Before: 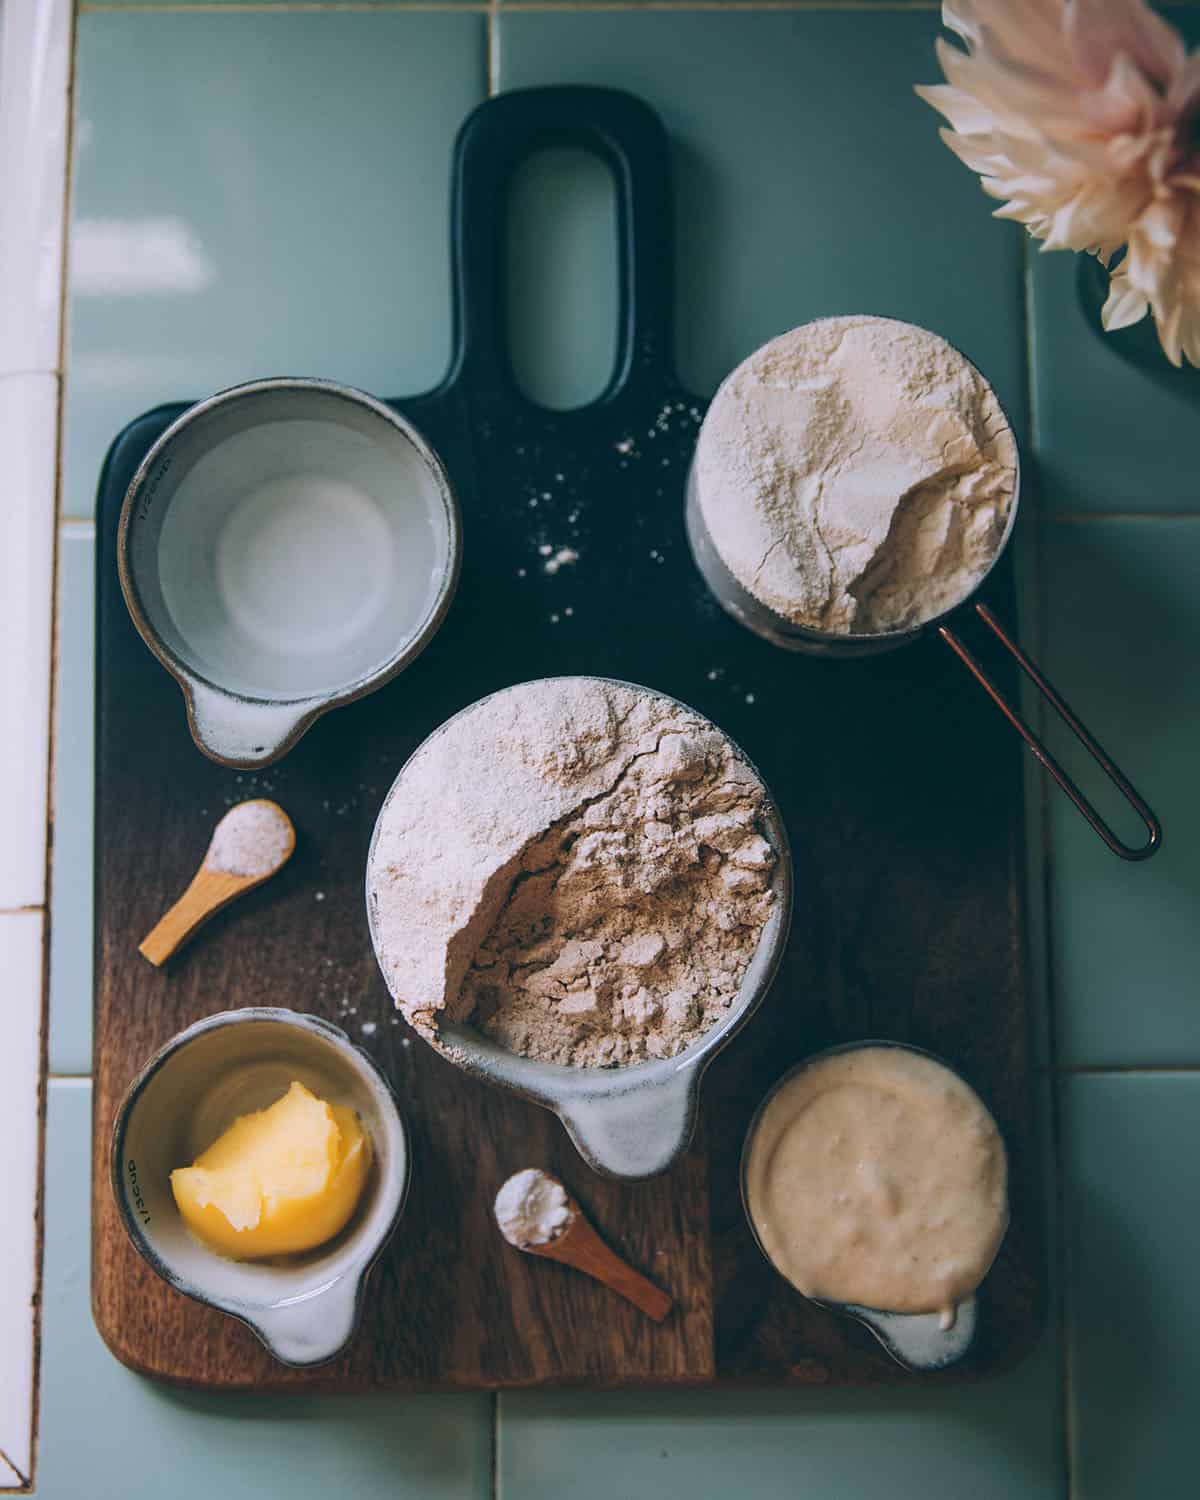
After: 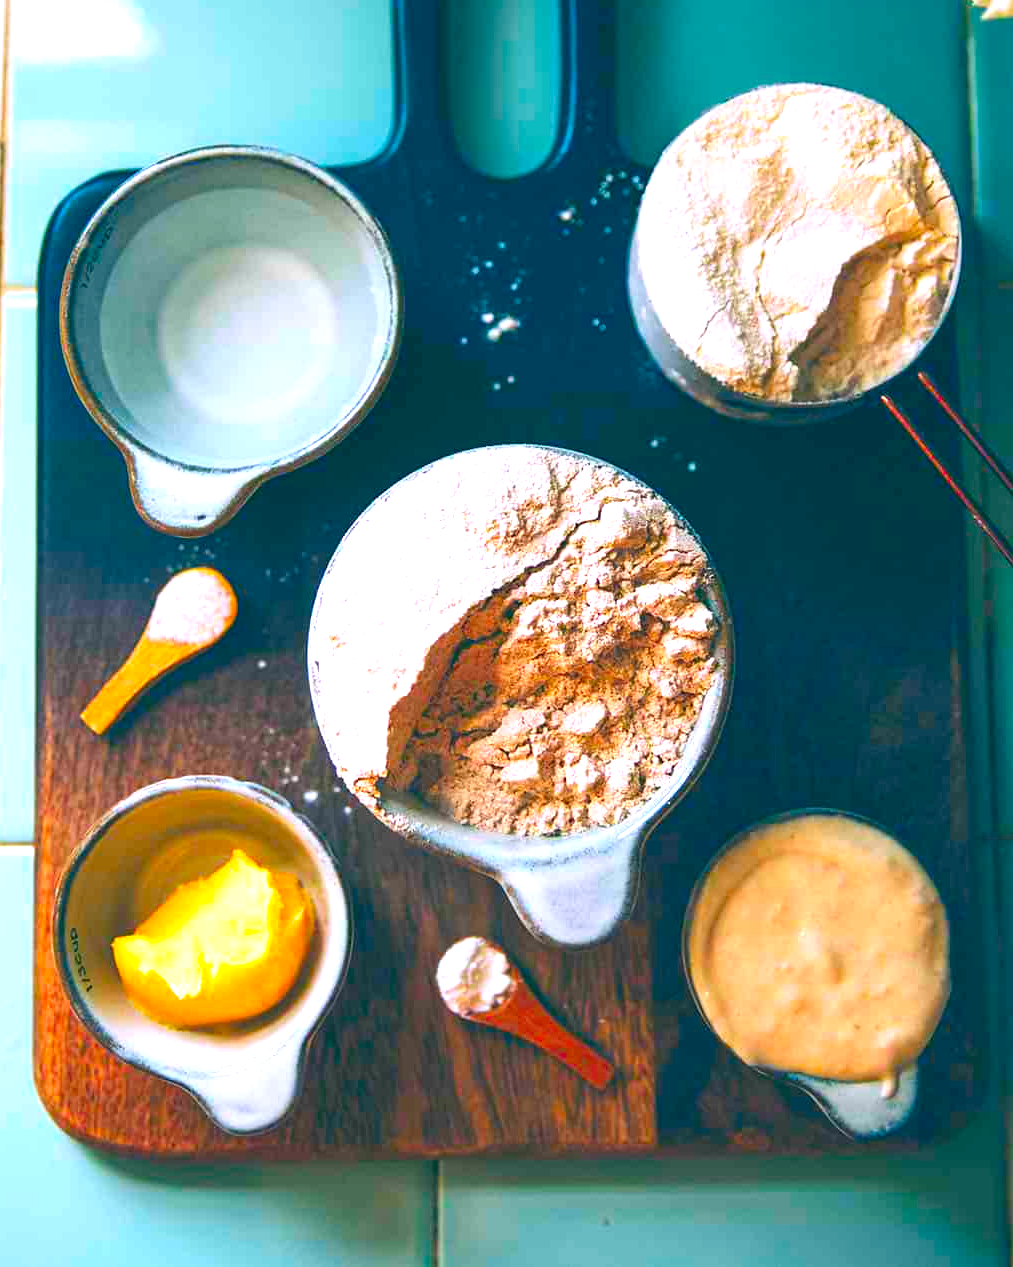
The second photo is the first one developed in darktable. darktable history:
crop and rotate: left 4.842%, top 15.51%, right 10.668%
color correction: saturation 2.15
exposure: black level correction 0, exposure 1.2 EV, compensate exposure bias true, compensate highlight preservation false
